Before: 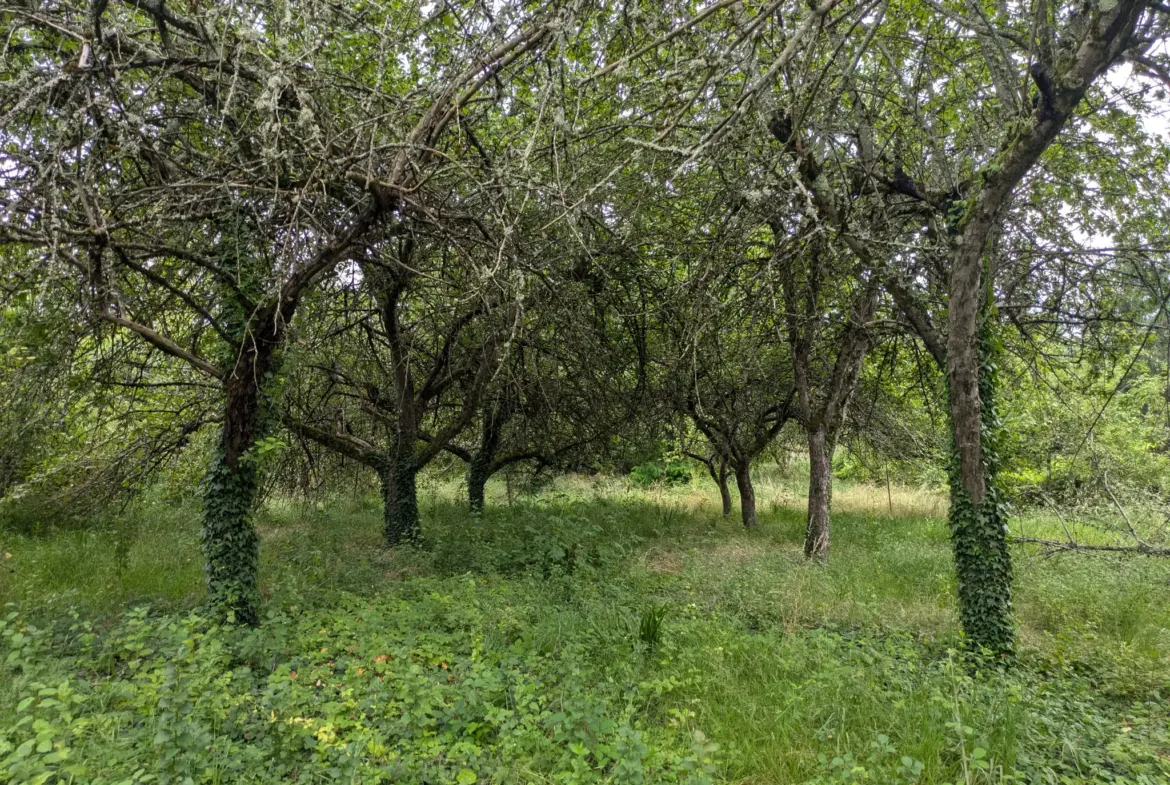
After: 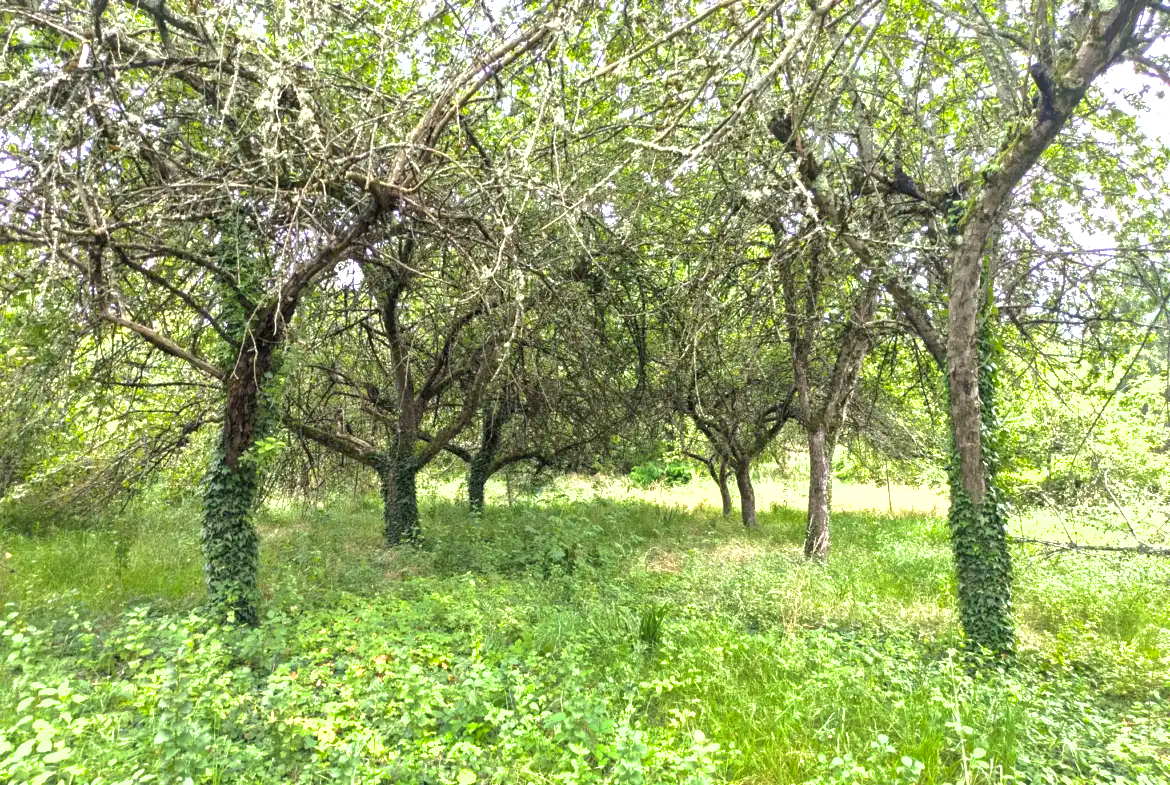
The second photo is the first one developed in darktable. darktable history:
exposure: black level correction 0, exposure 1.741 EV, compensate exposure bias true, compensate highlight preservation false
shadows and highlights: on, module defaults
